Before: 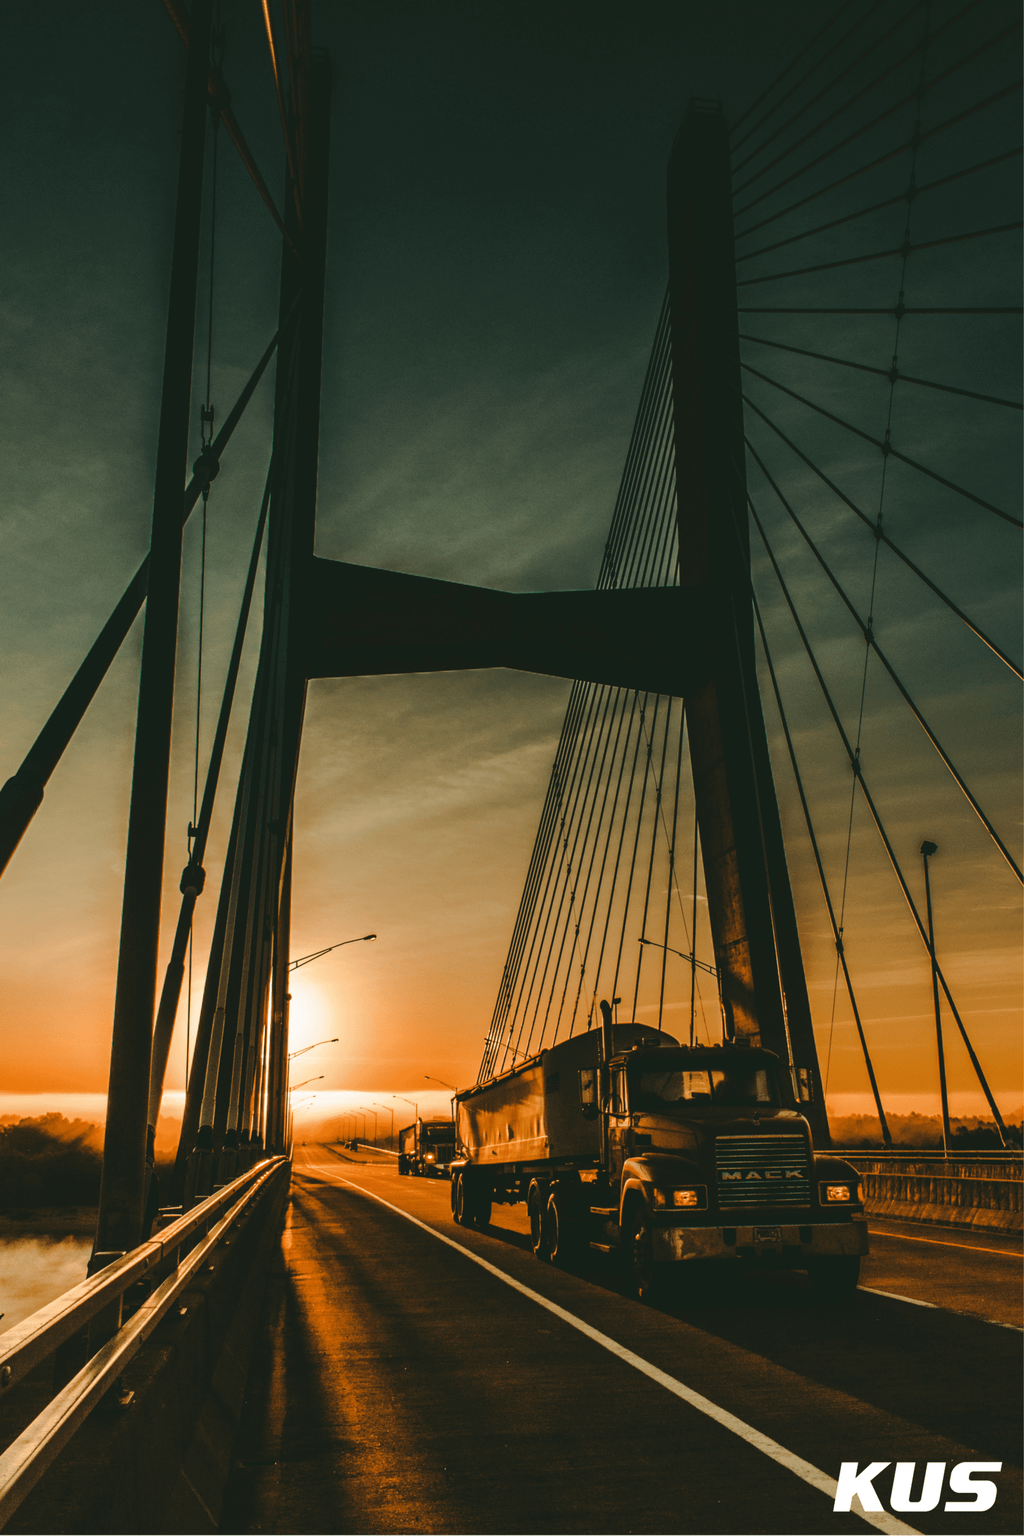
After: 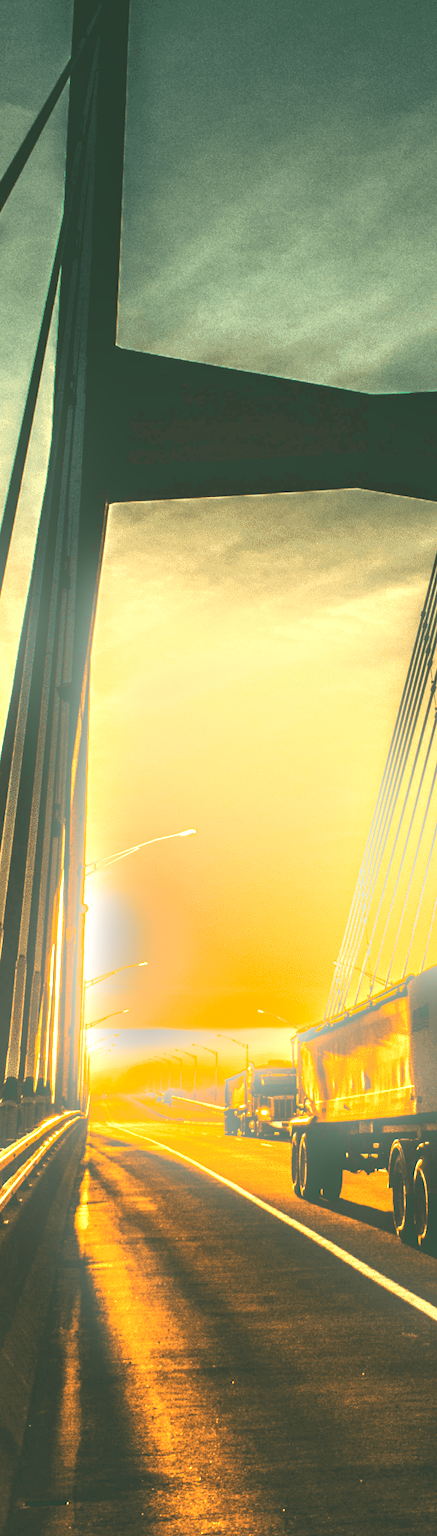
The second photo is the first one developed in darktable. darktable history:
crop and rotate: left 21.77%, top 18.528%, right 44.676%, bottom 2.997%
local contrast: on, module defaults
bloom: size 9%, threshold 100%, strength 7%
exposure: exposure 2 EV, compensate exposure bias true, compensate highlight preservation false
